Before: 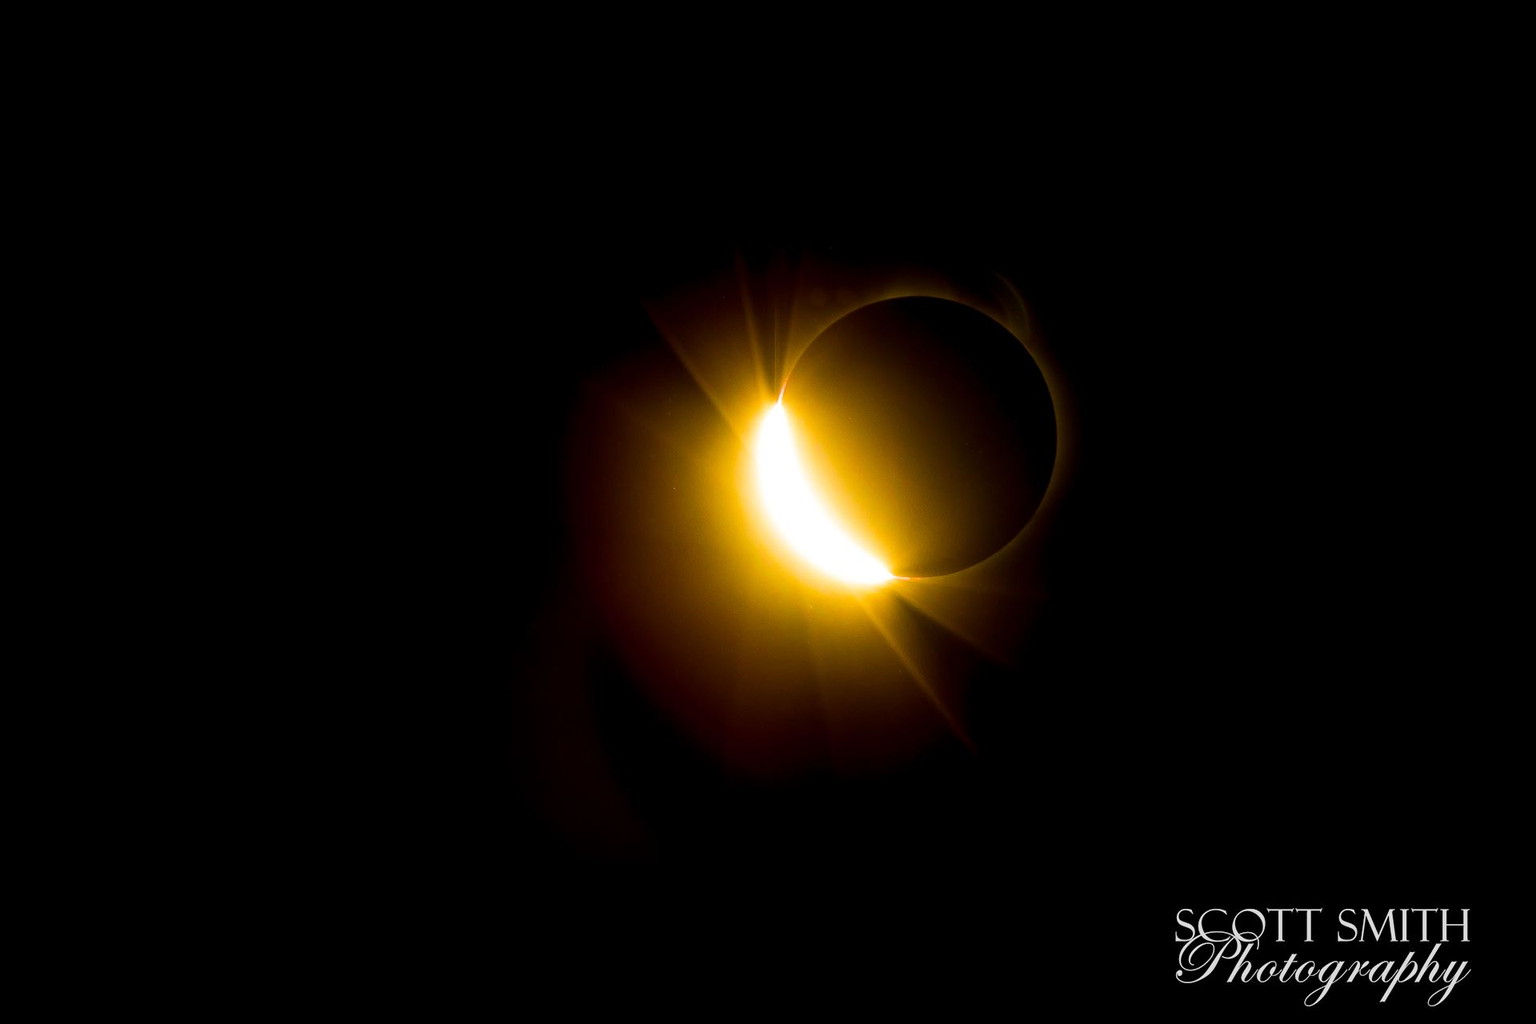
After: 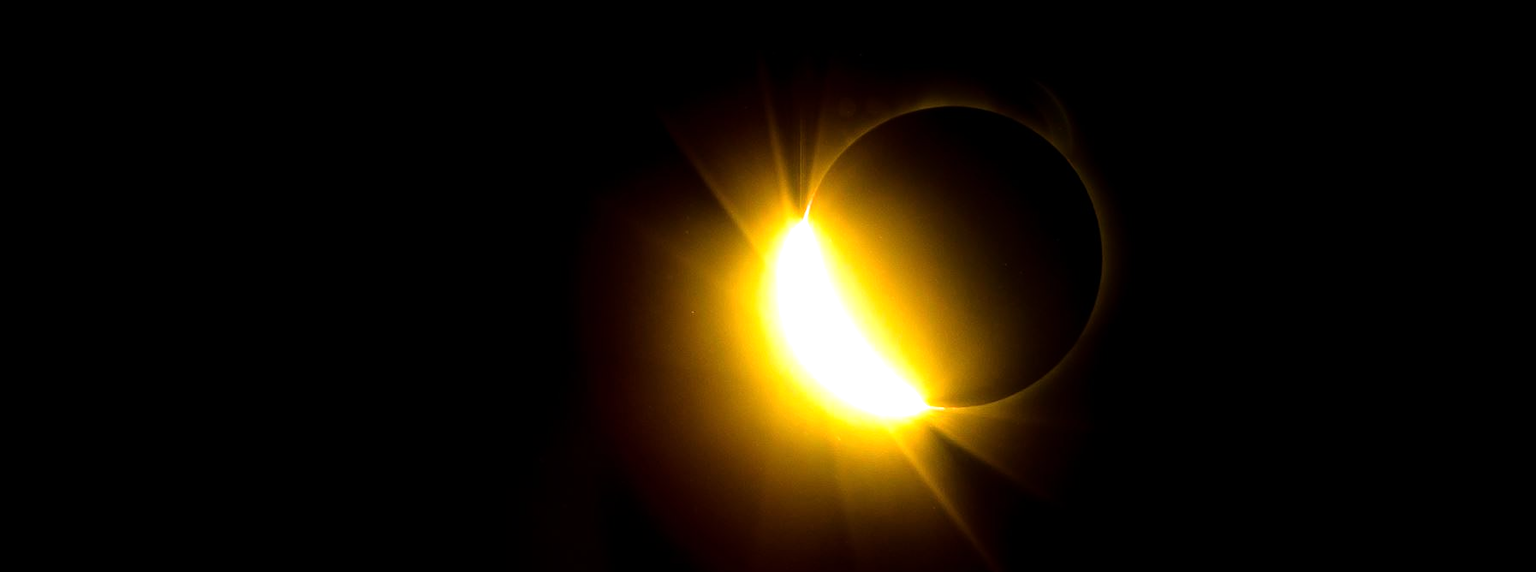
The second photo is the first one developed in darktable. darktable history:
tone equalizer: -8 EV -0.714 EV, -7 EV -0.726 EV, -6 EV -0.629 EV, -5 EV -0.394 EV, -3 EV 0.371 EV, -2 EV 0.6 EV, -1 EV 0.685 EV, +0 EV 0.769 EV
crop: left 1.785%, top 19.283%, right 4.745%, bottom 28.388%
